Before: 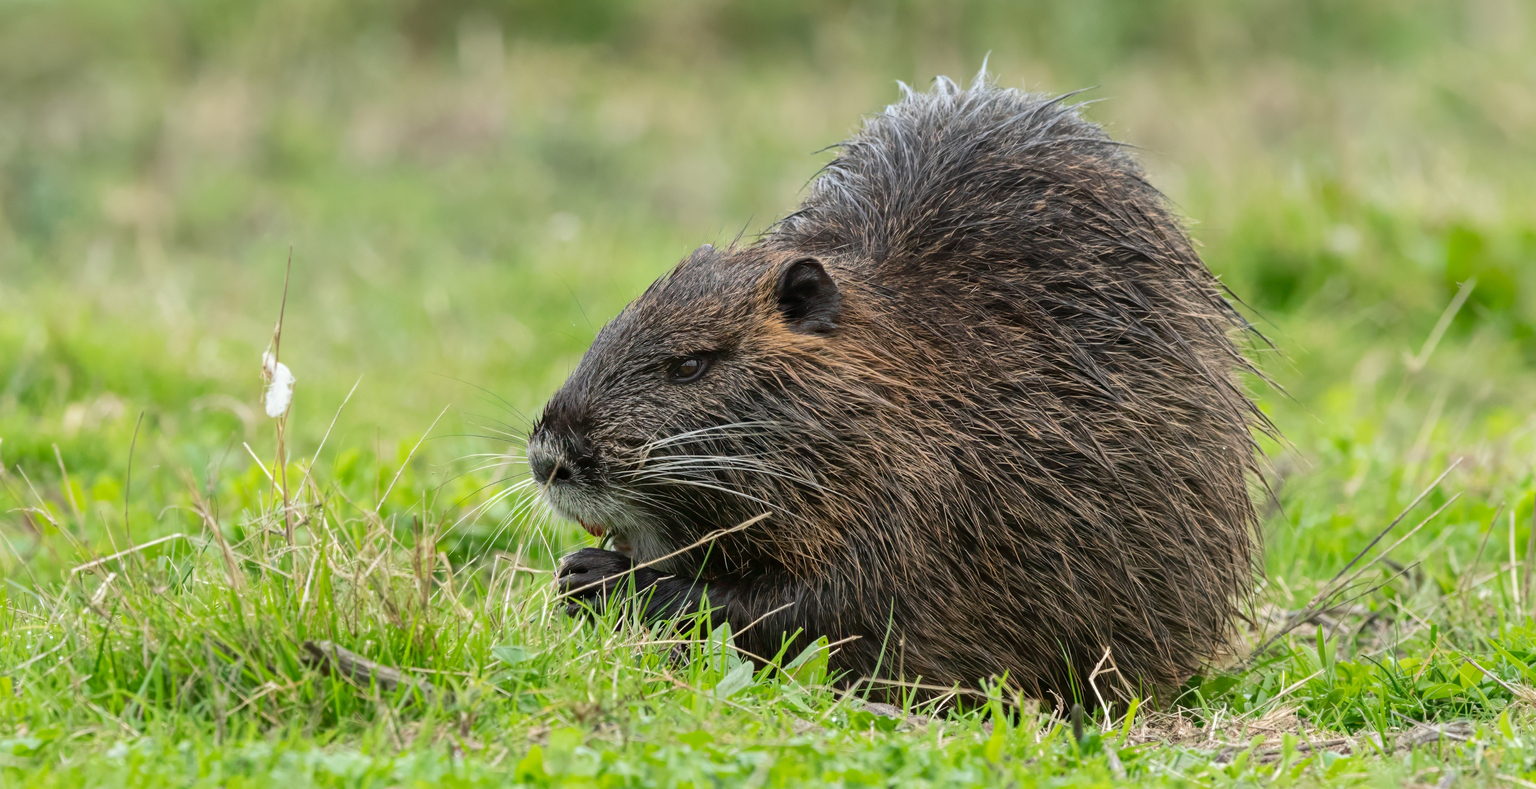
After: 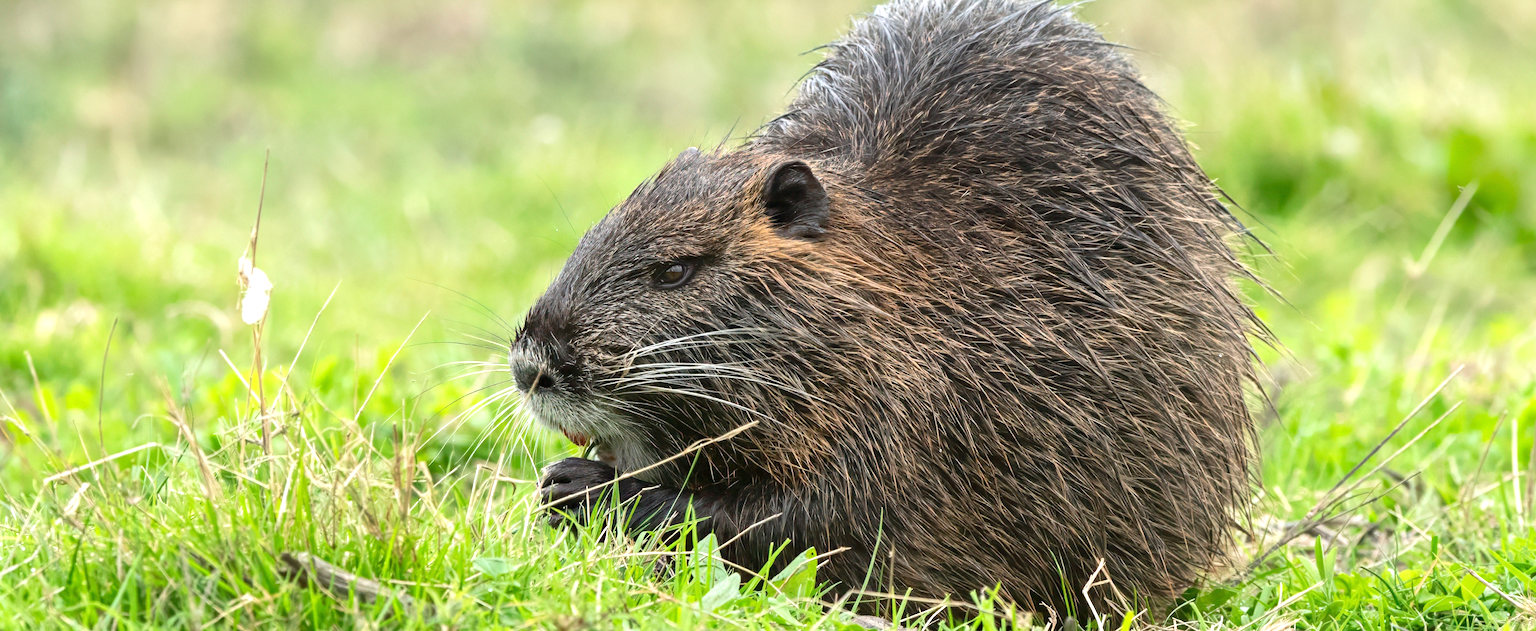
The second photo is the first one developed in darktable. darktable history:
crop and rotate: left 1.88%, top 12.728%, right 0.165%, bottom 8.882%
color correction: highlights b* -0.056
exposure: black level correction 0, exposure 0.694 EV, compensate highlight preservation false
